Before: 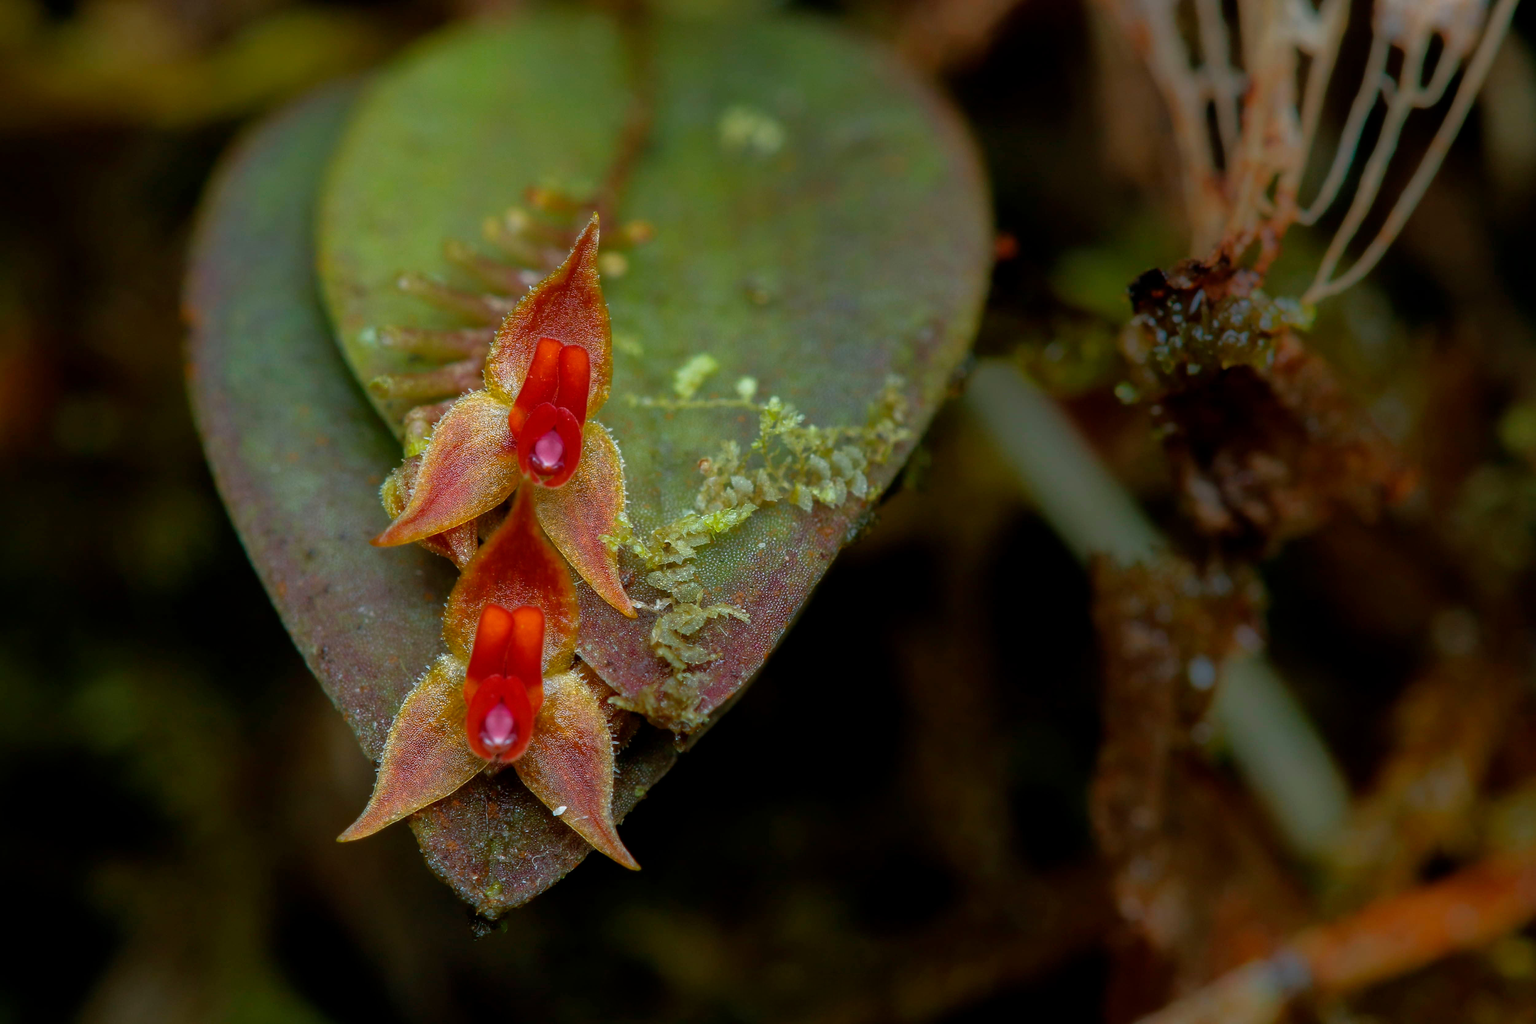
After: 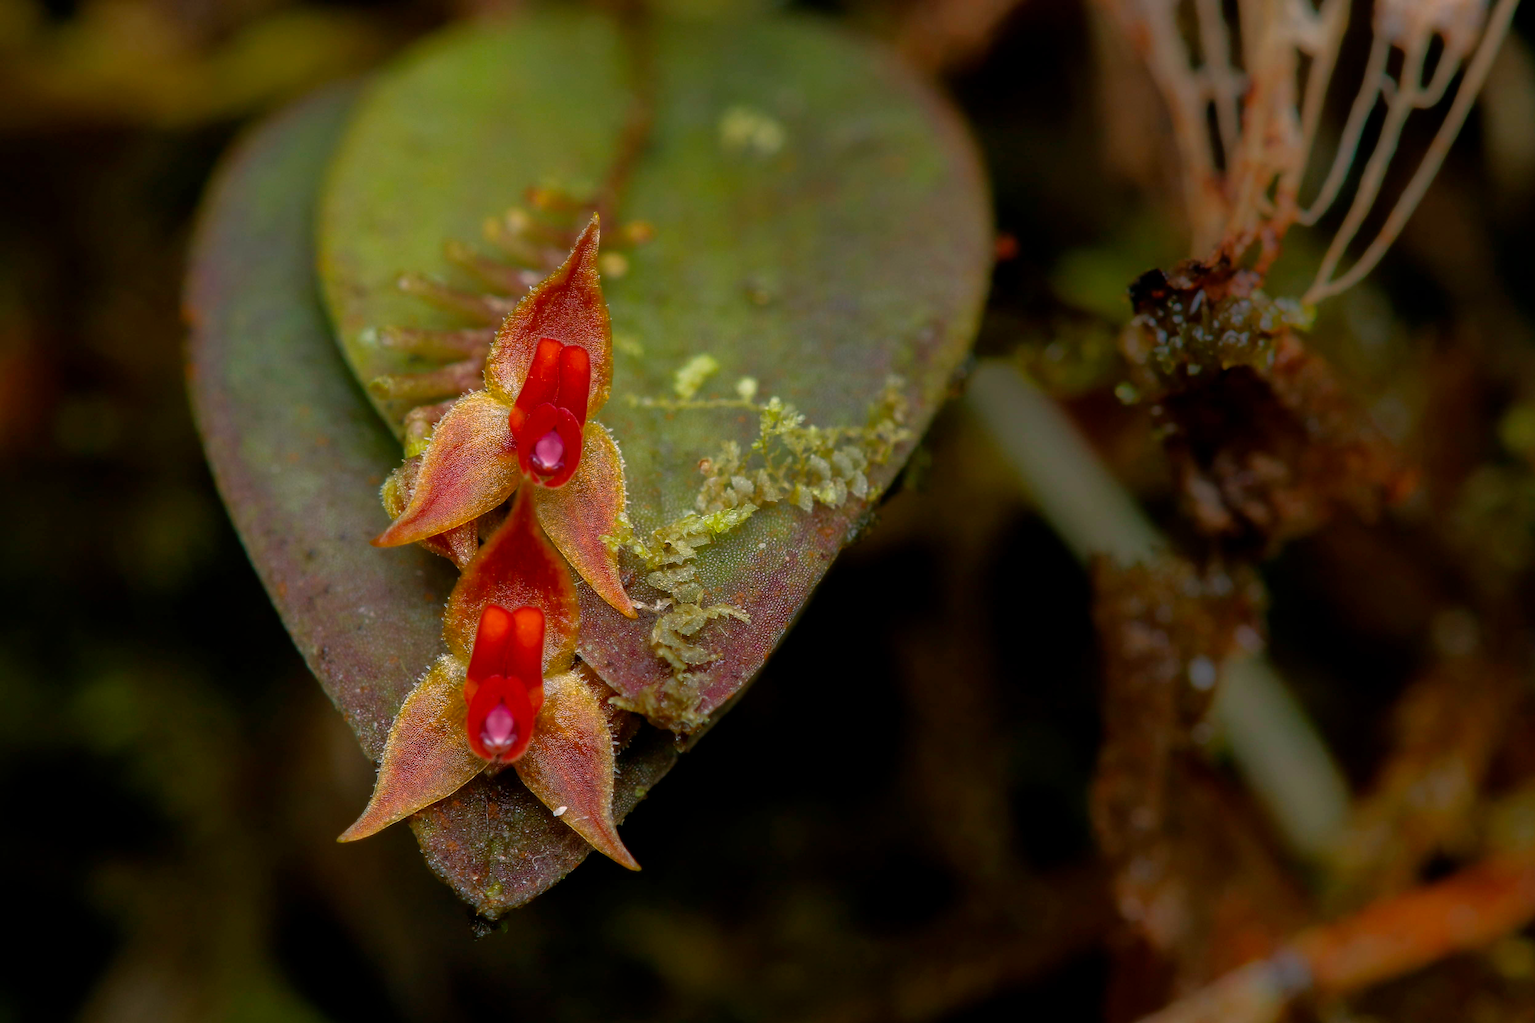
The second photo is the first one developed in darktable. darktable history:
color correction: highlights a* 12.03, highlights b* 11.78
